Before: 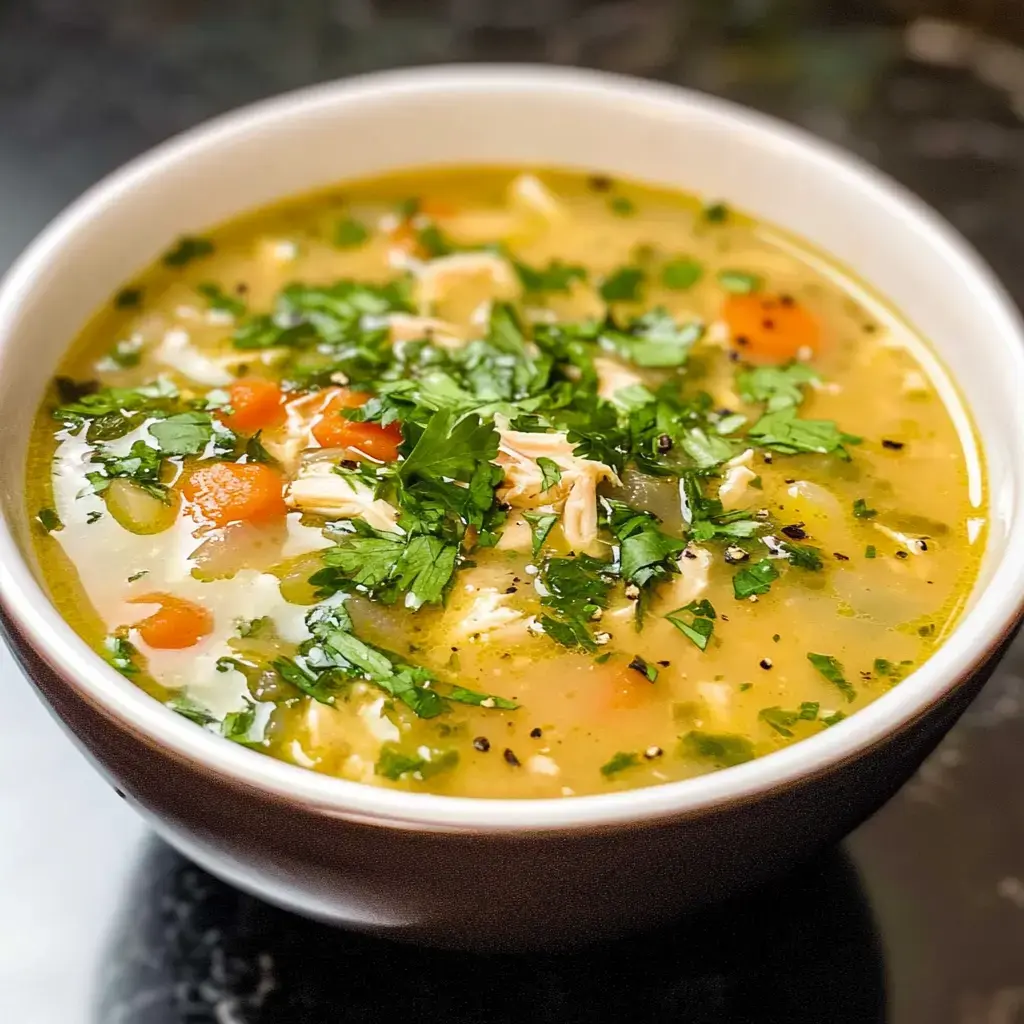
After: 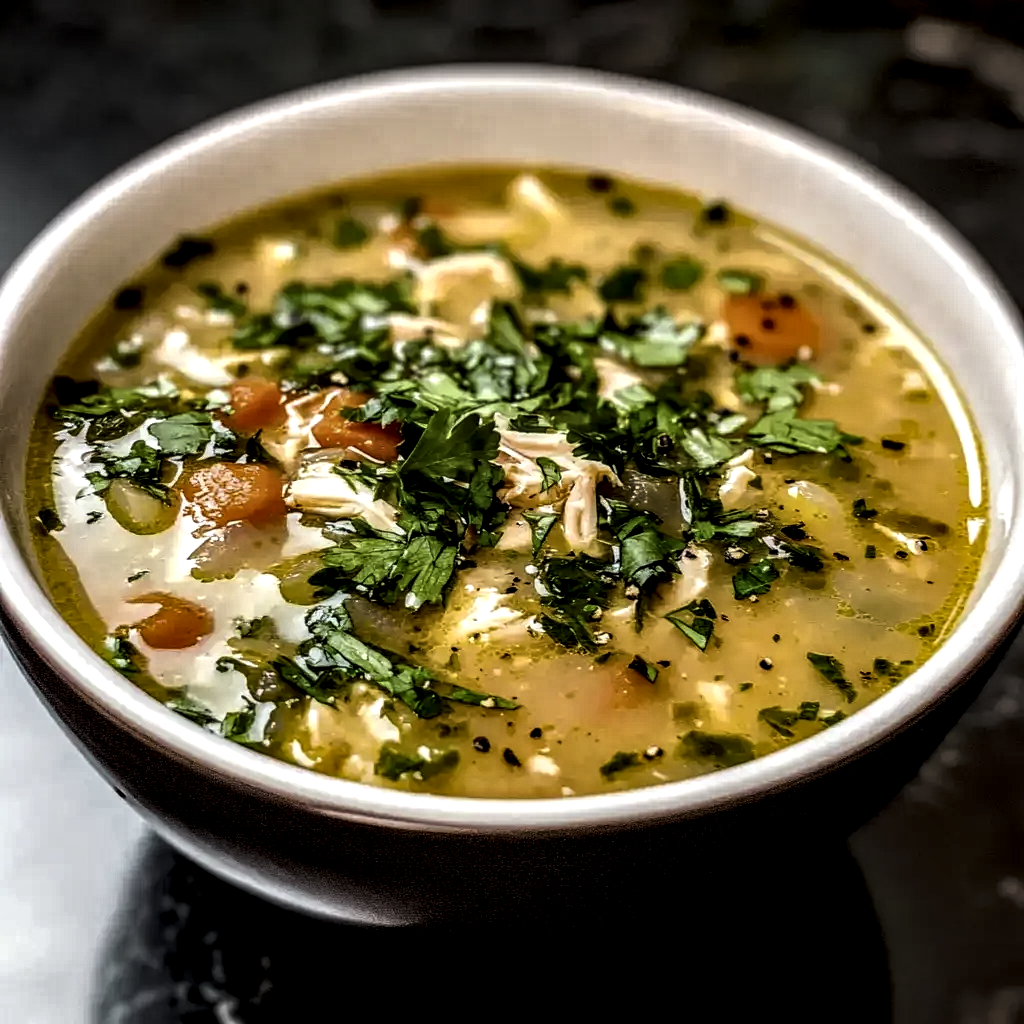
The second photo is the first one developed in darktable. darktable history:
levels: levels [0, 0.618, 1]
local contrast: highlights 19%, detail 188%
